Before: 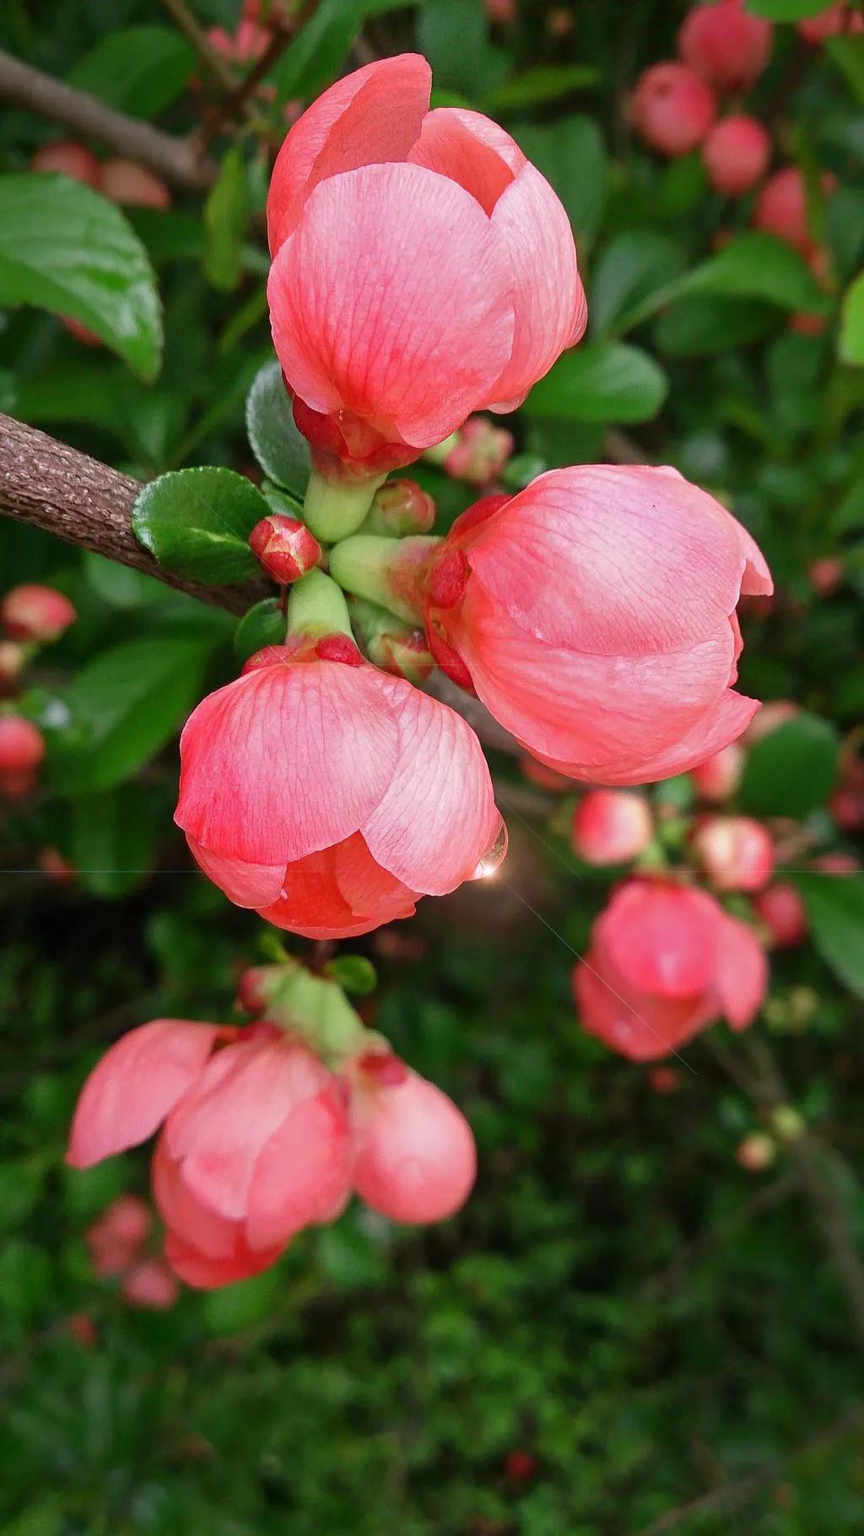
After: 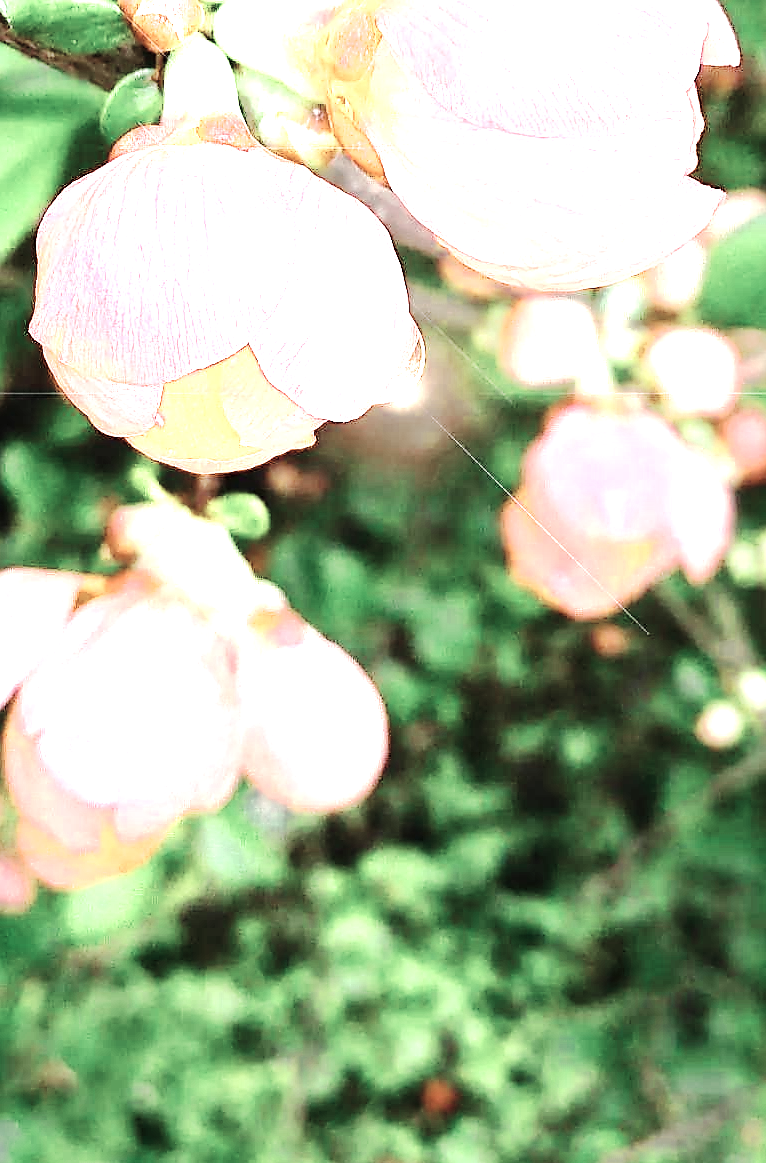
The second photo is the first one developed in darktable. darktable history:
color zones: curves: ch0 [(0.25, 0.667) (0.758, 0.368)]; ch1 [(0.215, 0.245) (0.761, 0.373)]; ch2 [(0.247, 0.554) (0.761, 0.436)]
crop and rotate: left 17.297%, top 35.164%, right 7.894%, bottom 0.953%
exposure: exposure 1.137 EV, compensate highlight preservation false
tone curve: curves: ch0 [(0, 0) (0.003, 0.002) (0.011, 0.008) (0.025, 0.016) (0.044, 0.026) (0.069, 0.04) (0.1, 0.061) (0.136, 0.104) (0.177, 0.15) (0.224, 0.22) (0.277, 0.307) (0.335, 0.399) (0.399, 0.492) (0.468, 0.575) (0.543, 0.638) (0.623, 0.701) (0.709, 0.778) (0.801, 0.85) (0.898, 0.934) (1, 1)], preserve colors none
sharpen: radius 1.389, amount 1.254, threshold 0.85
color balance rgb: perceptual saturation grading › global saturation 0.267%, perceptual saturation grading › highlights -14.59%, perceptual saturation grading › shadows 25.254%, perceptual brilliance grading › global brilliance 17.386%, global vibrance 20%
contrast equalizer: octaves 7, y [[0.5 ×6], [0.5 ×6], [0.5, 0.5, 0.501, 0.545, 0.707, 0.863], [0 ×6], [0 ×6]], mix -0.985
